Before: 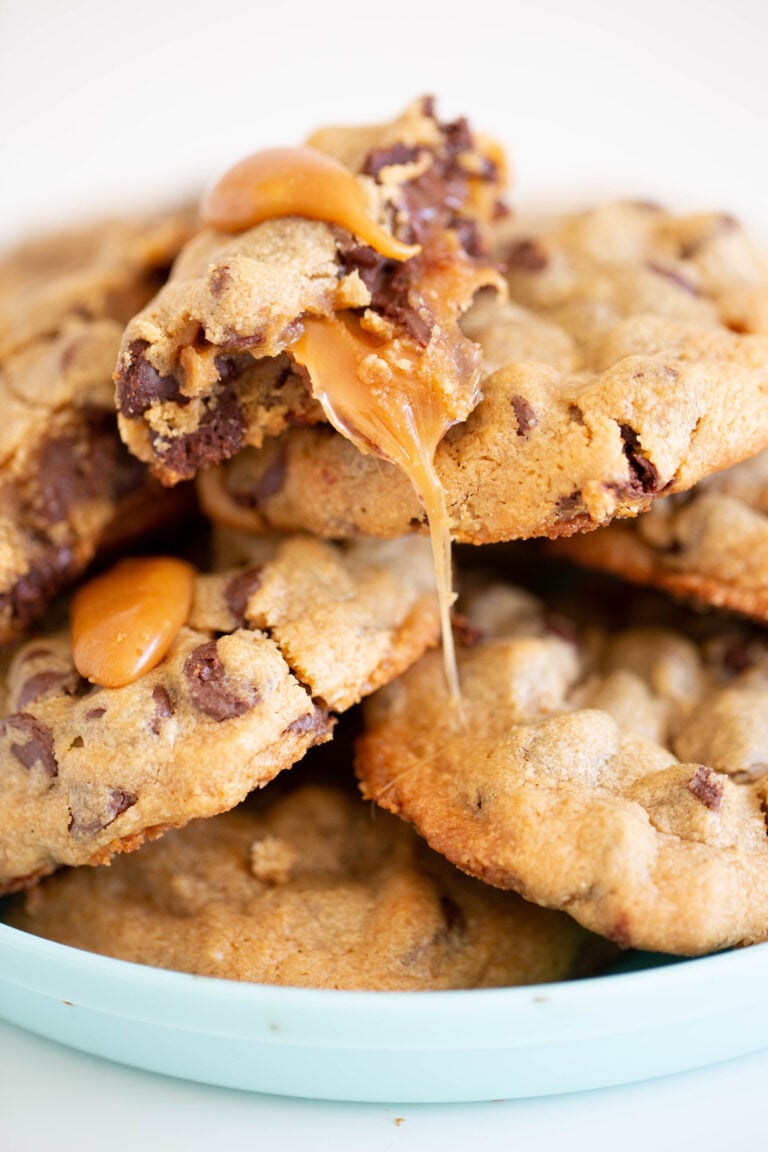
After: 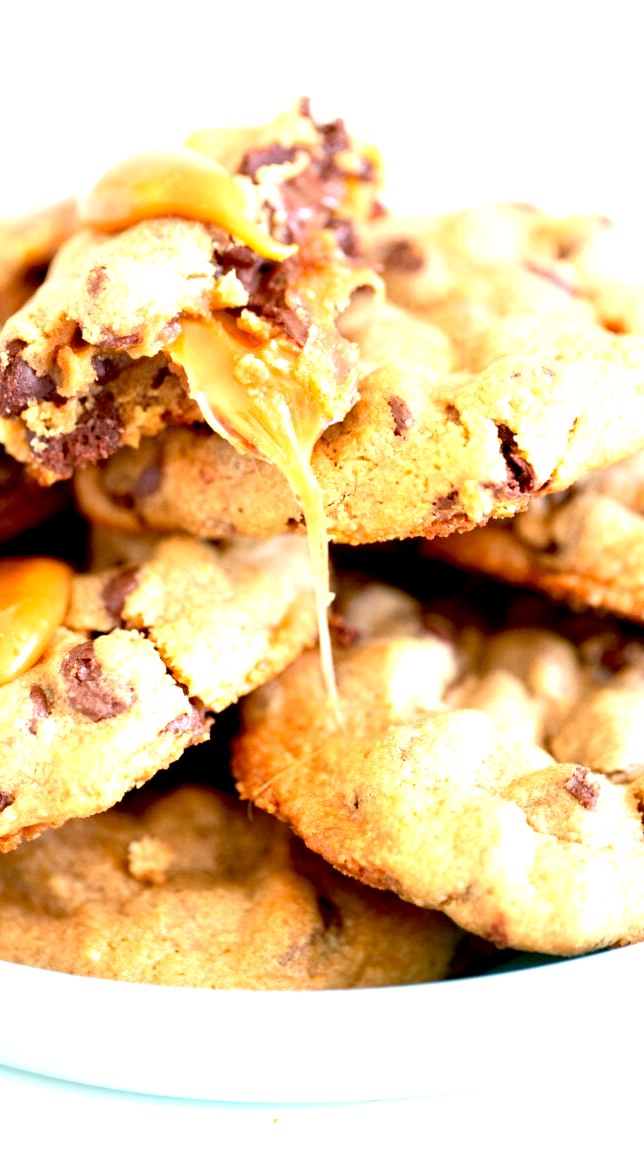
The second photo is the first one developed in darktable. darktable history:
crop: left 16.145%
exposure: black level correction 0.01, exposure 1 EV, compensate highlight preservation false
